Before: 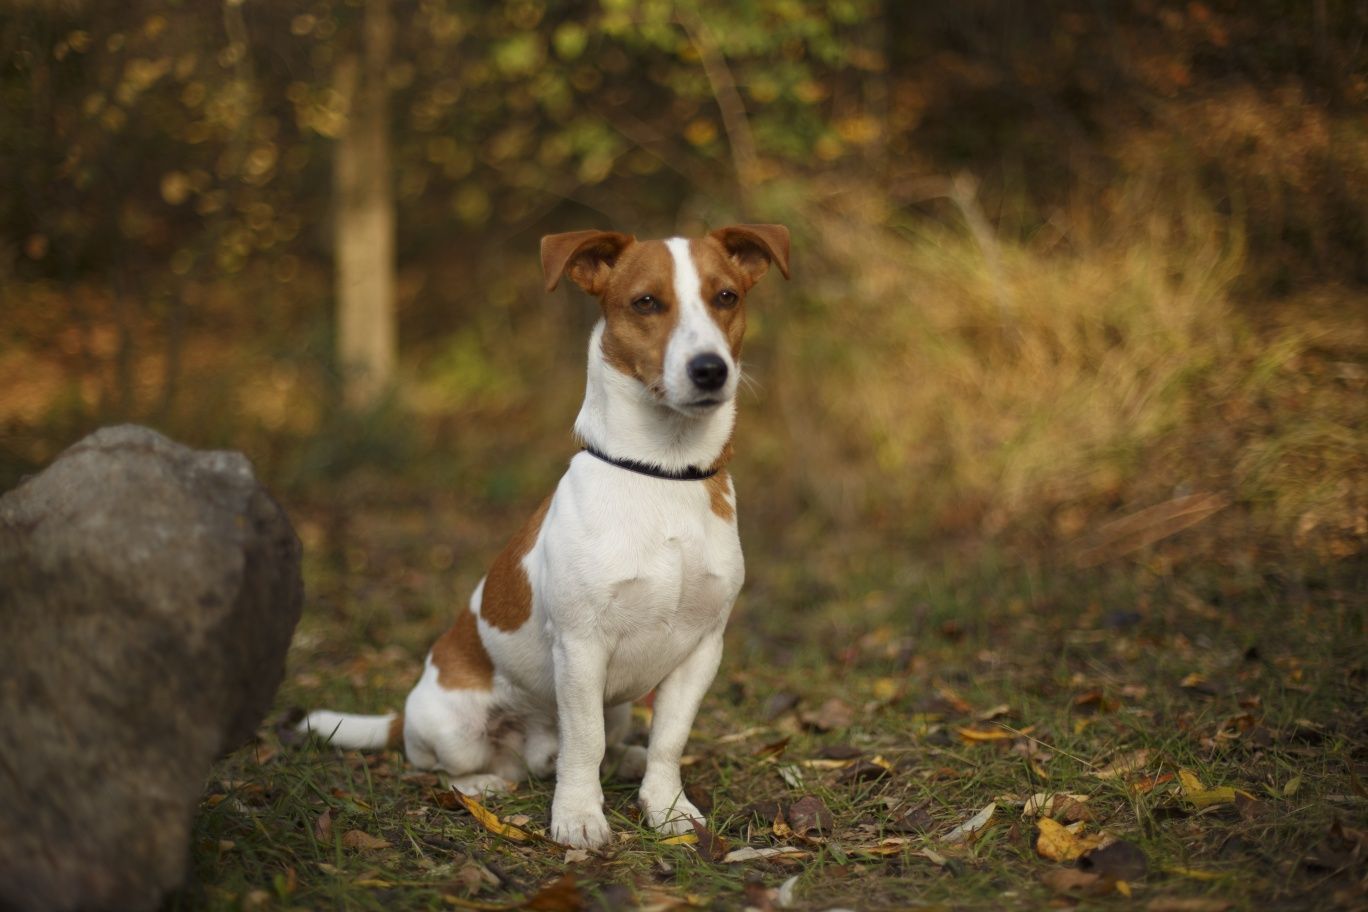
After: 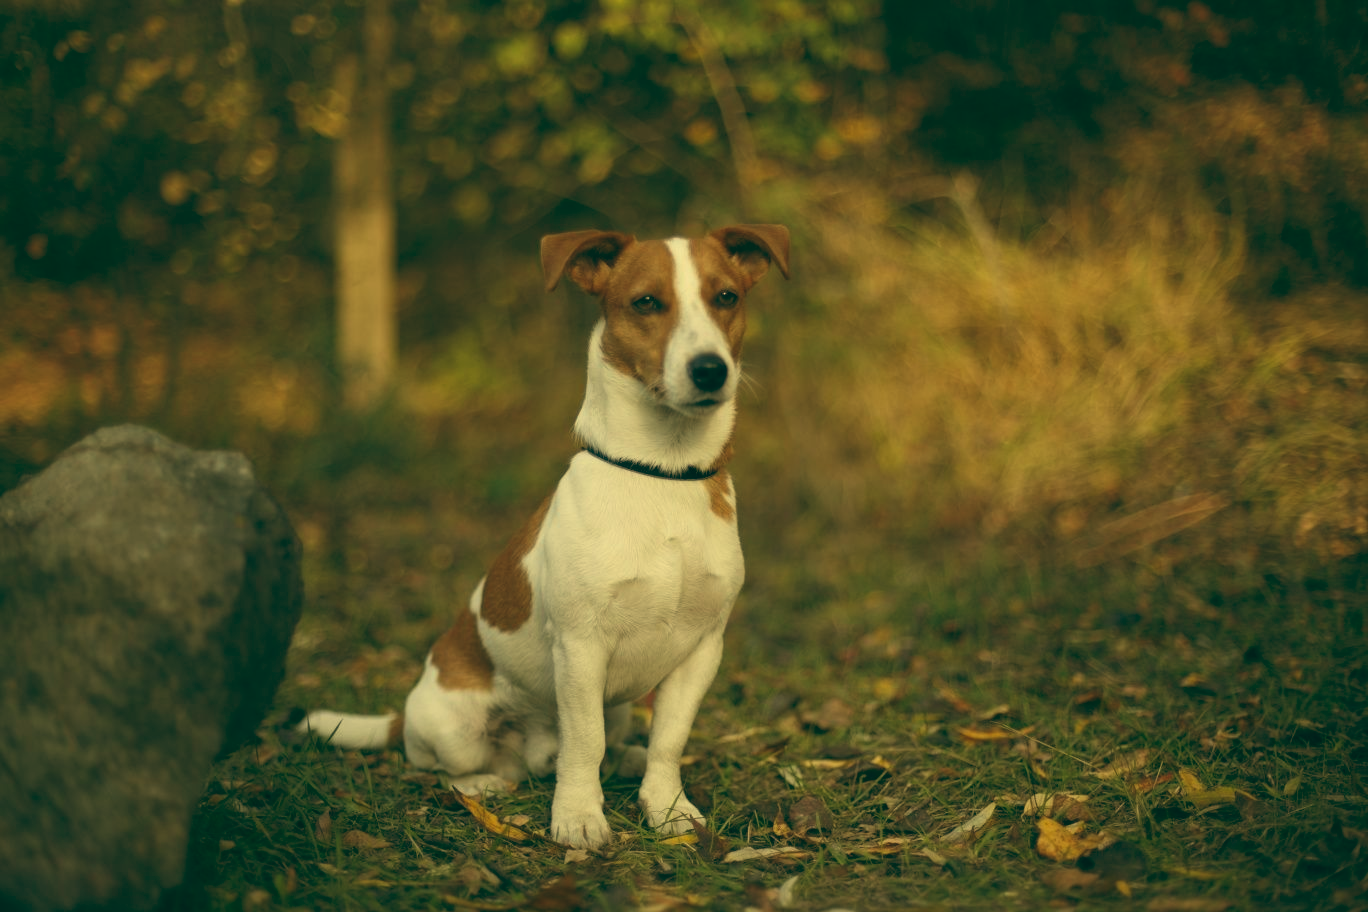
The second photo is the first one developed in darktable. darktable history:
white balance: red 1.08, blue 0.791
tone equalizer: on, module defaults
color balance: lift [1.005, 0.99, 1.007, 1.01], gamma [1, 1.034, 1.032, 0.966], gain [0.873, 1.055, 1.067, 0.933]
